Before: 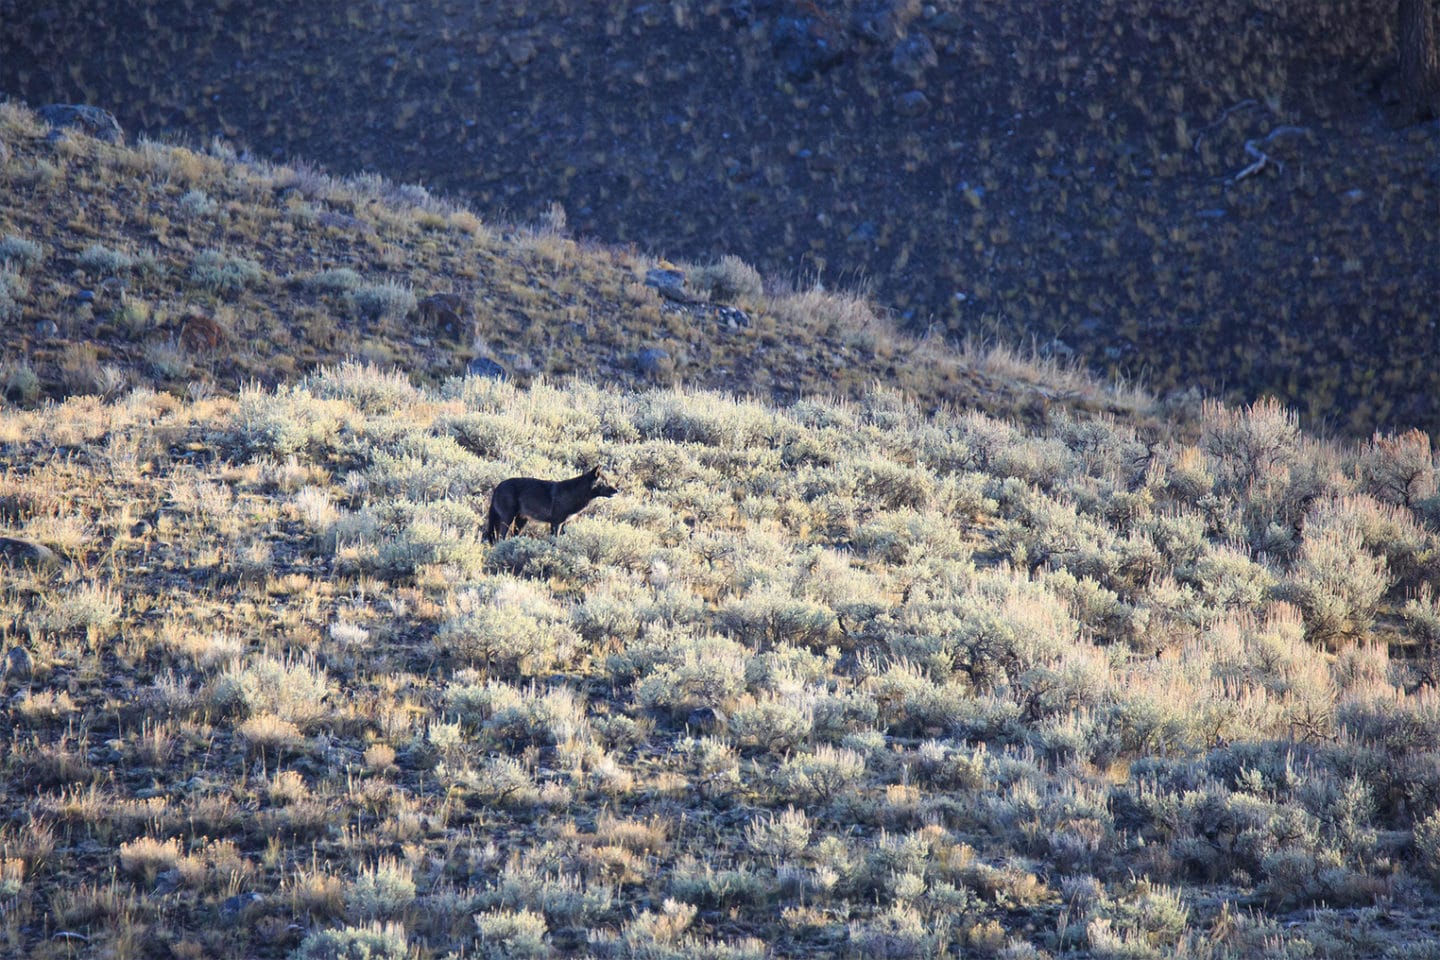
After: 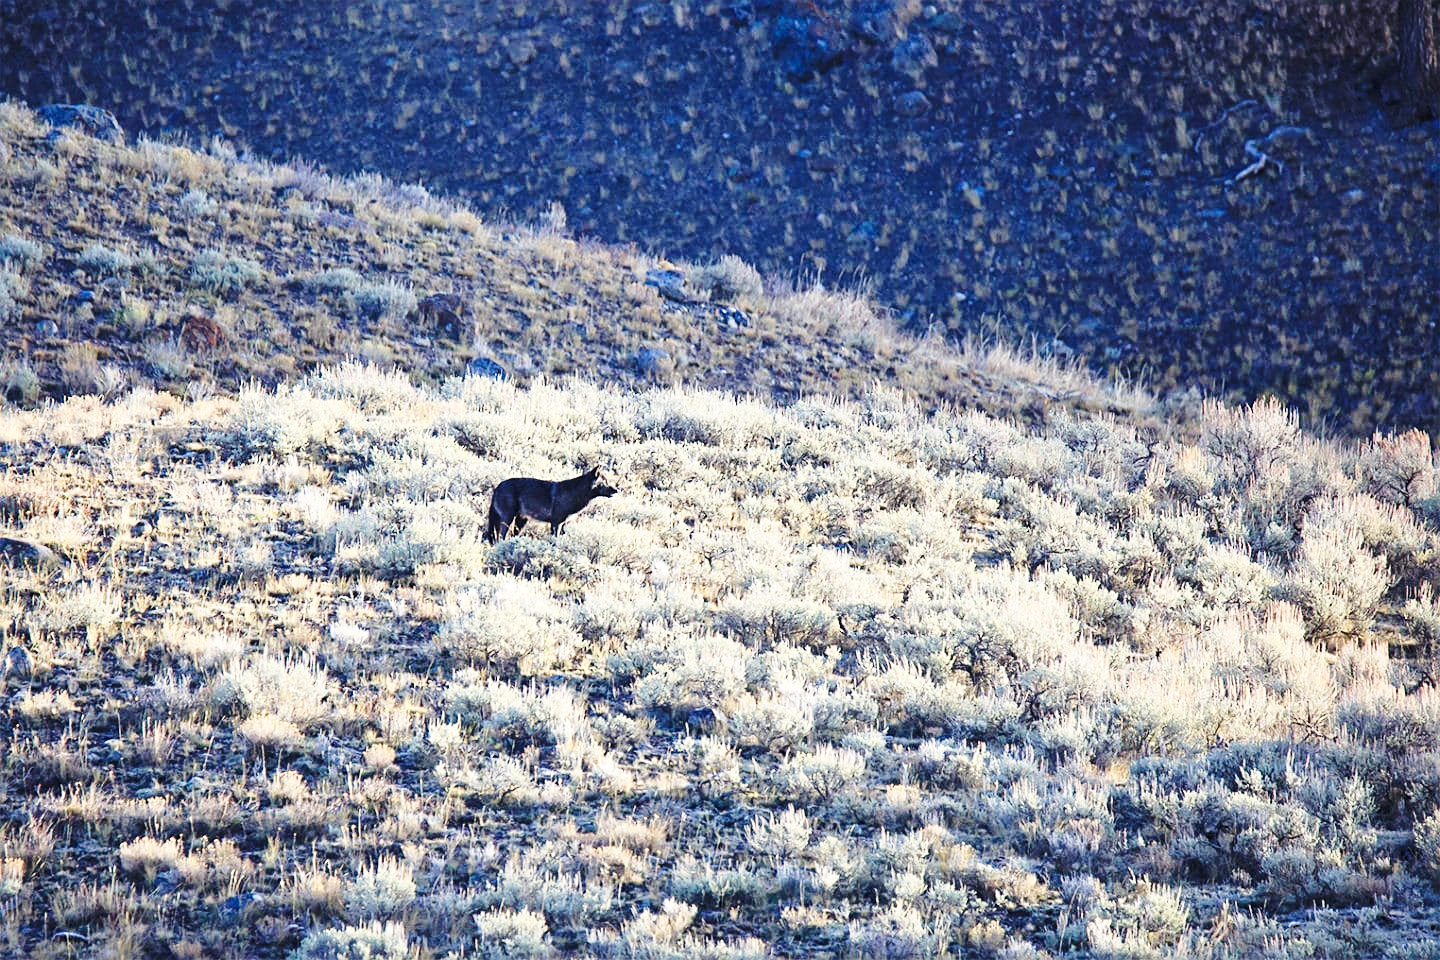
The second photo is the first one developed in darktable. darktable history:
sharpen: on, module defaults
base curve: curves: ch0 [(0, 0) (0.032, 0.037) (0.105, 0.228) (0.435, 0.76) (0.856, 0.983) (1, 1)], preserve colors none
